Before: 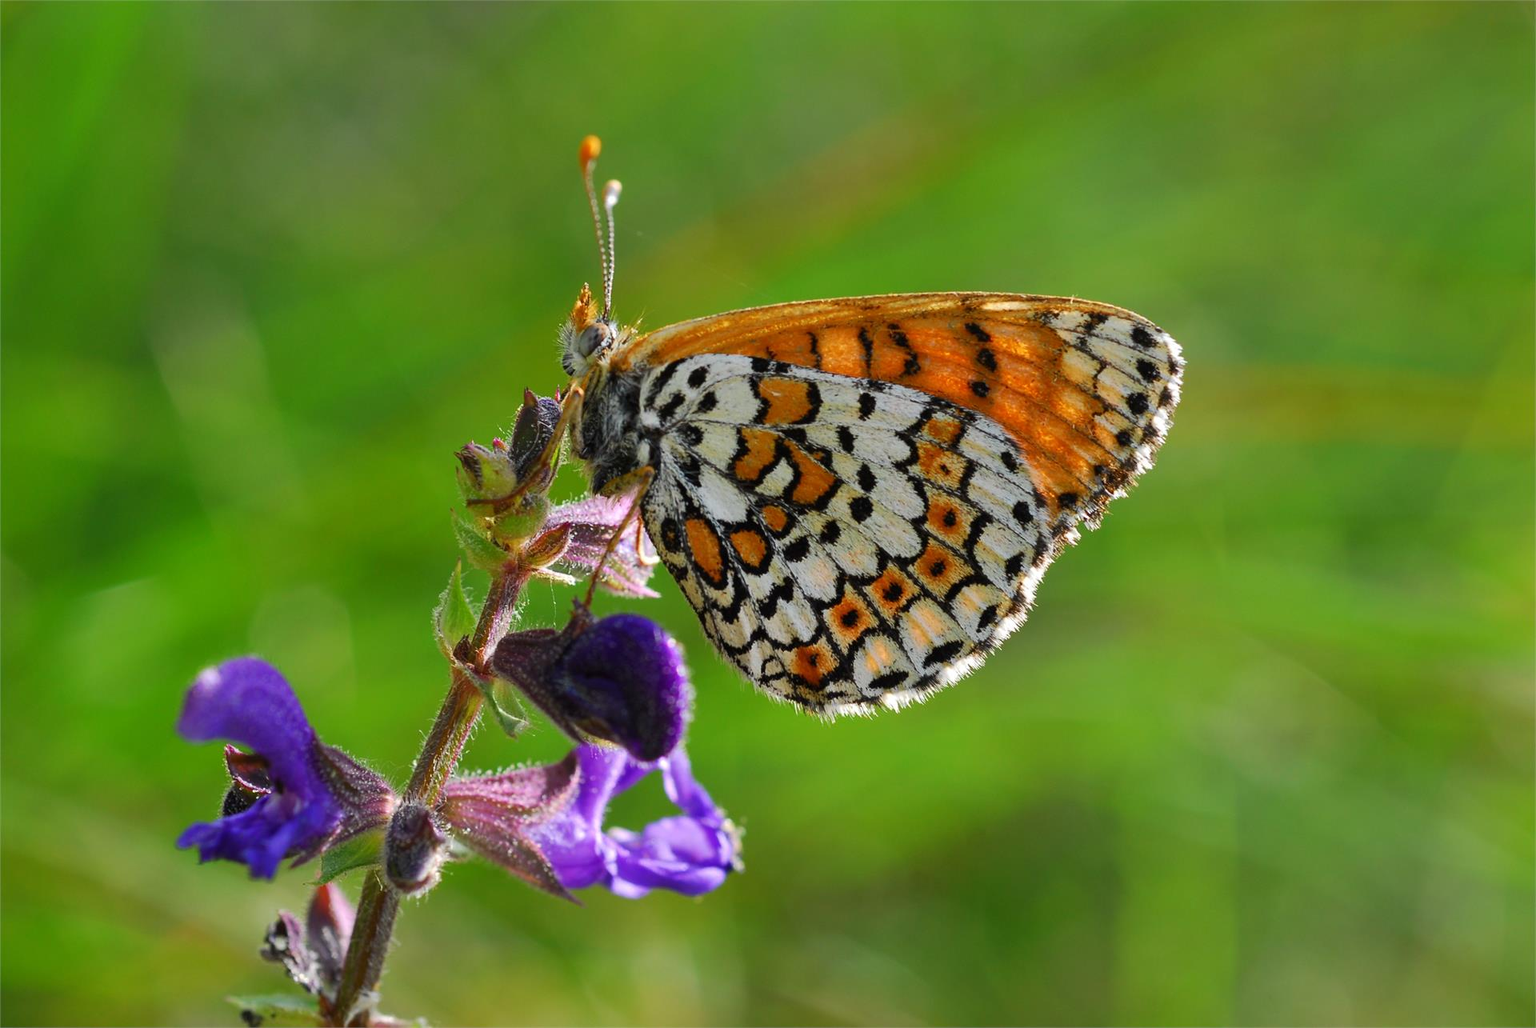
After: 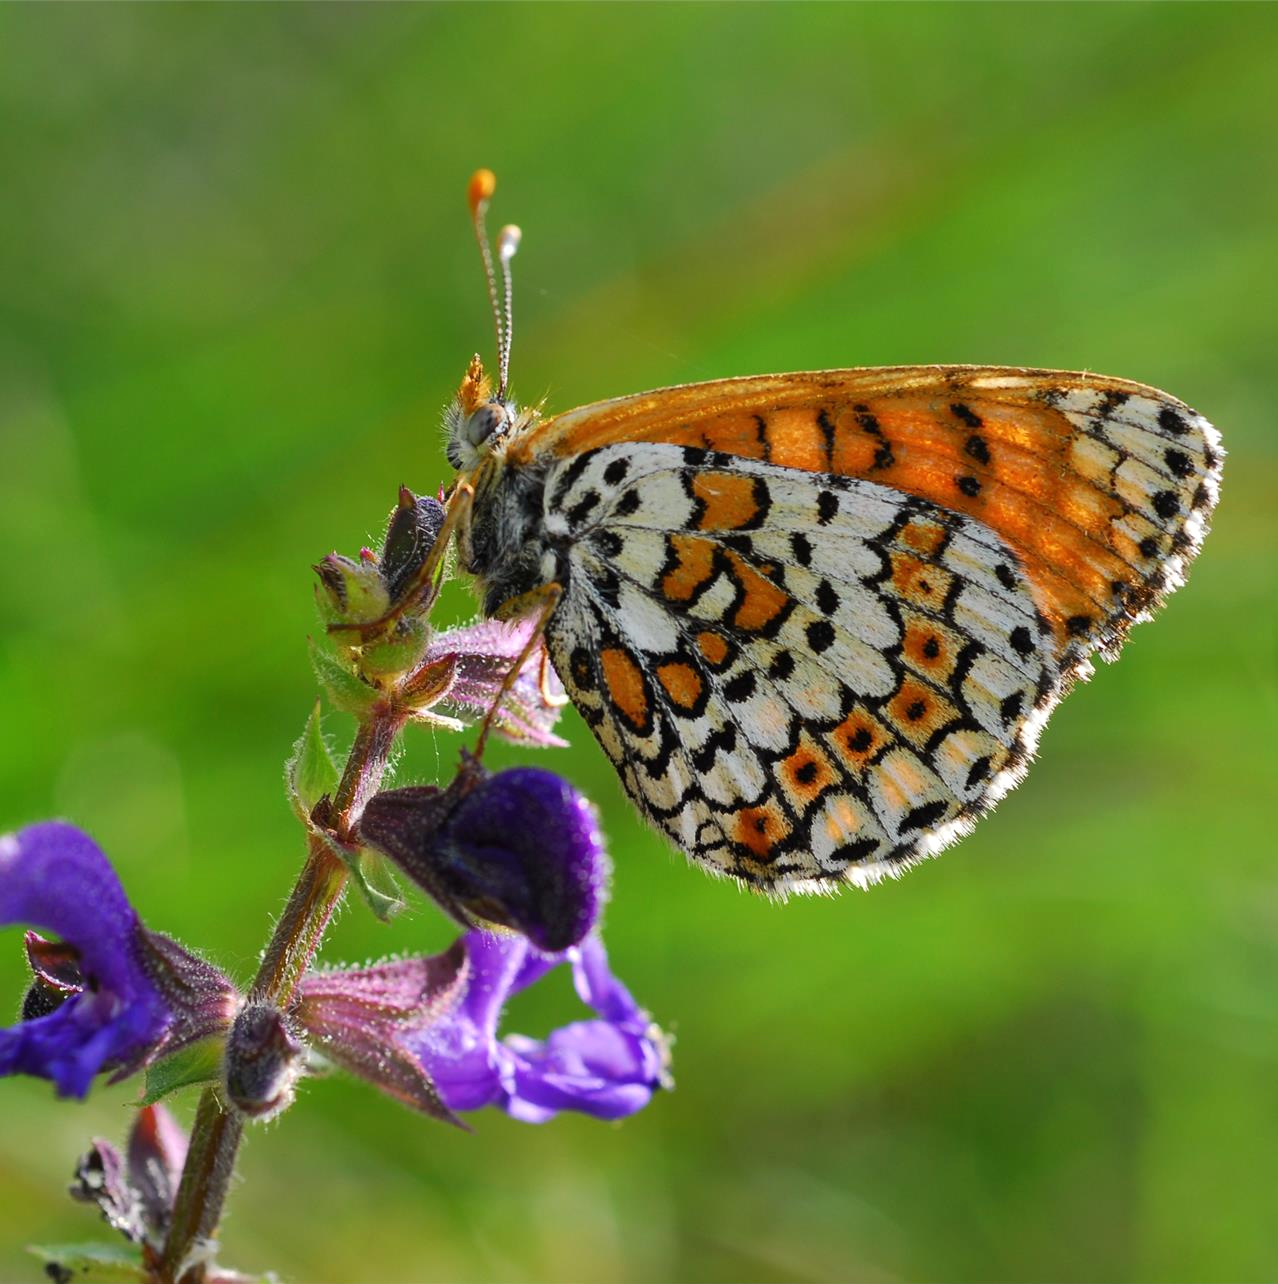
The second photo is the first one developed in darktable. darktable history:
crop and rotate: left 13.364%, right 20.025%
shadows and highlights: shadows -9.18, white point adjustment 1.64, highlights 9.32
